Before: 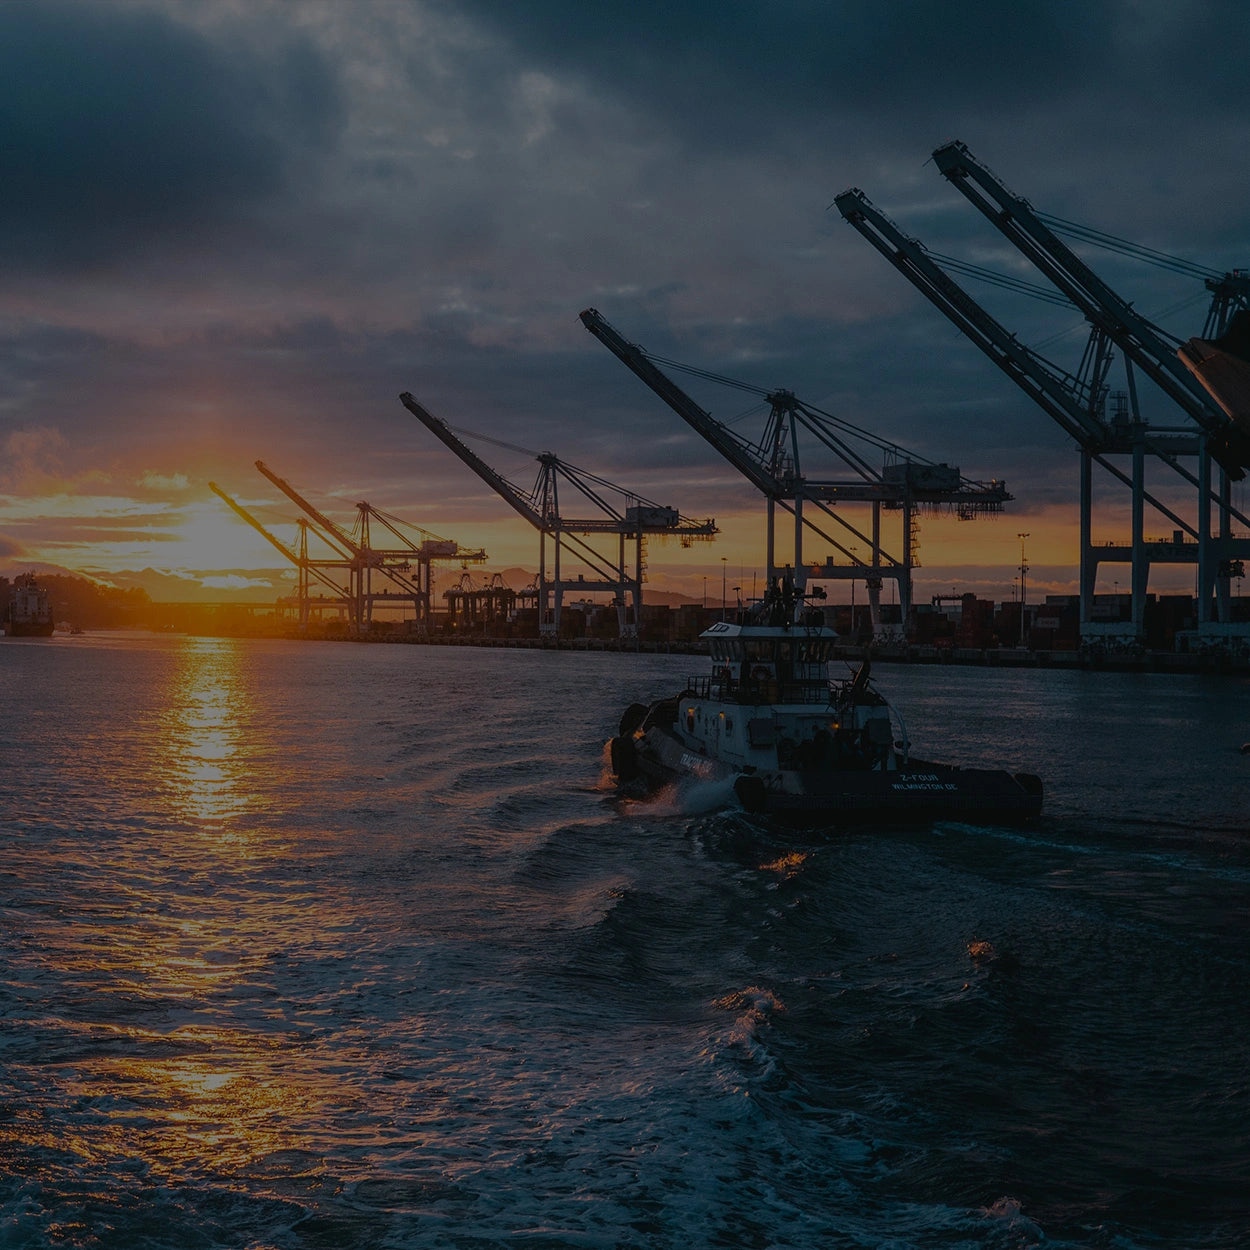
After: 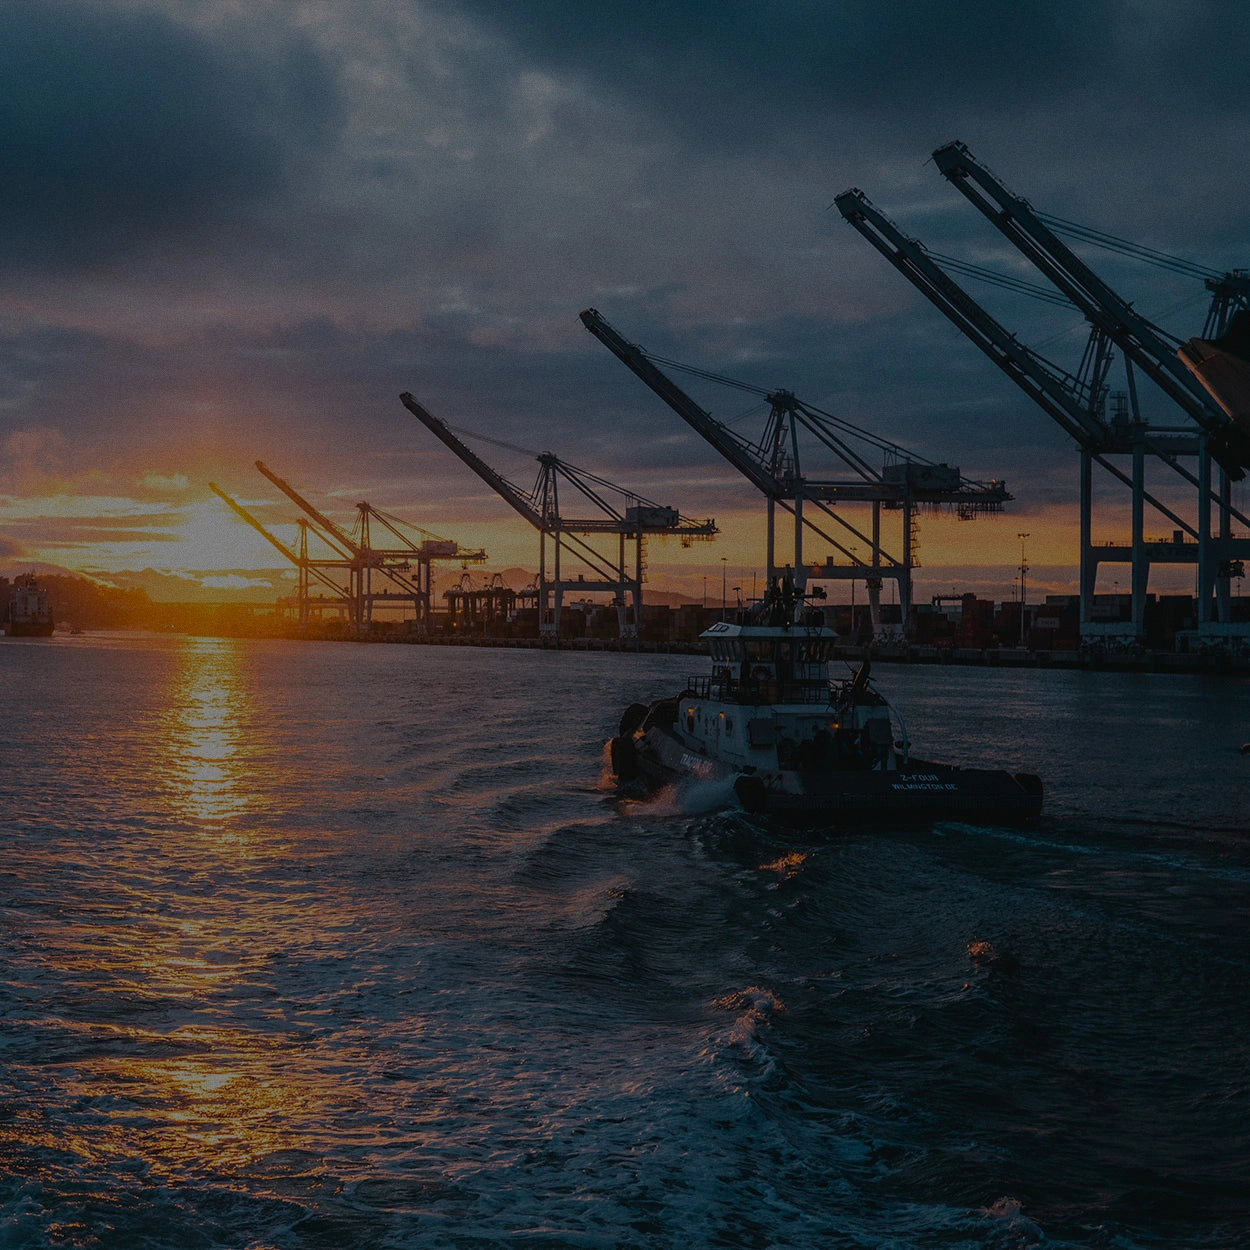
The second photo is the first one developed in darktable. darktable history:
grain: coarseness 0.09 ISO, strength 16.61%
